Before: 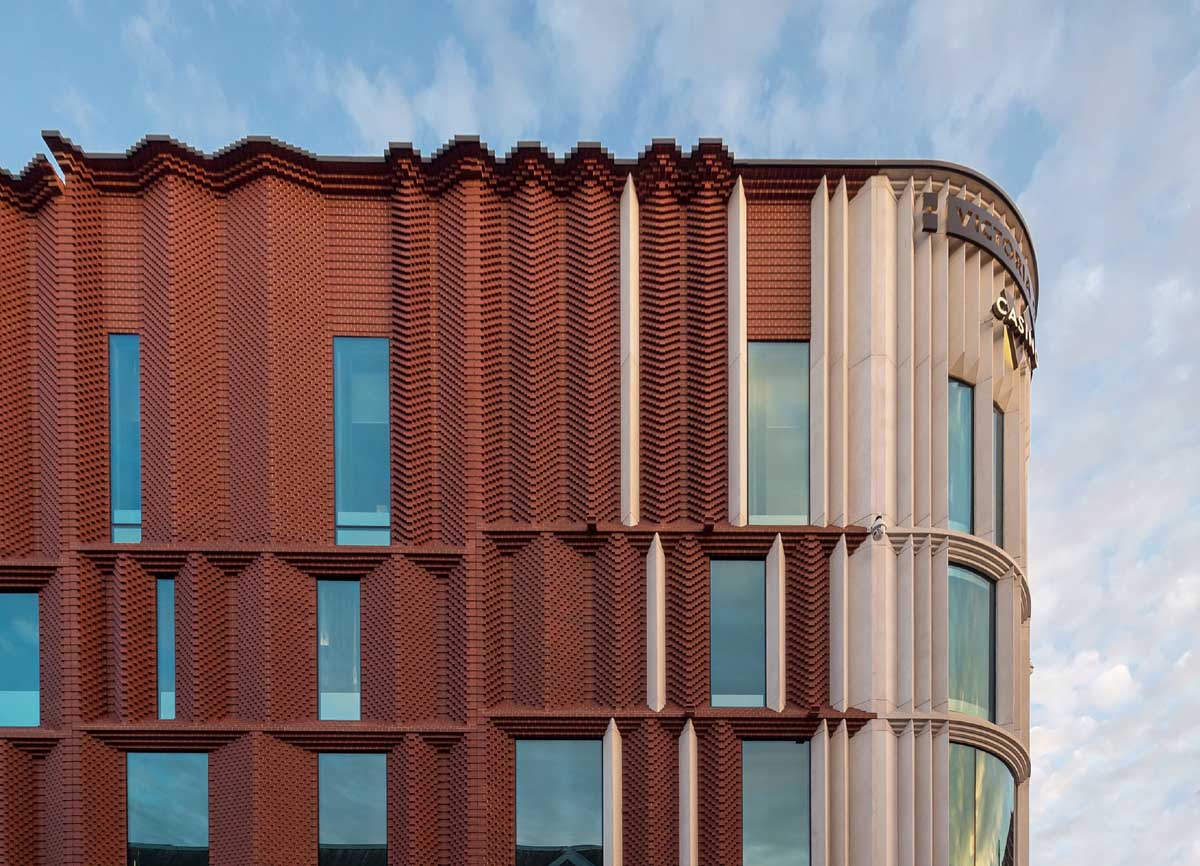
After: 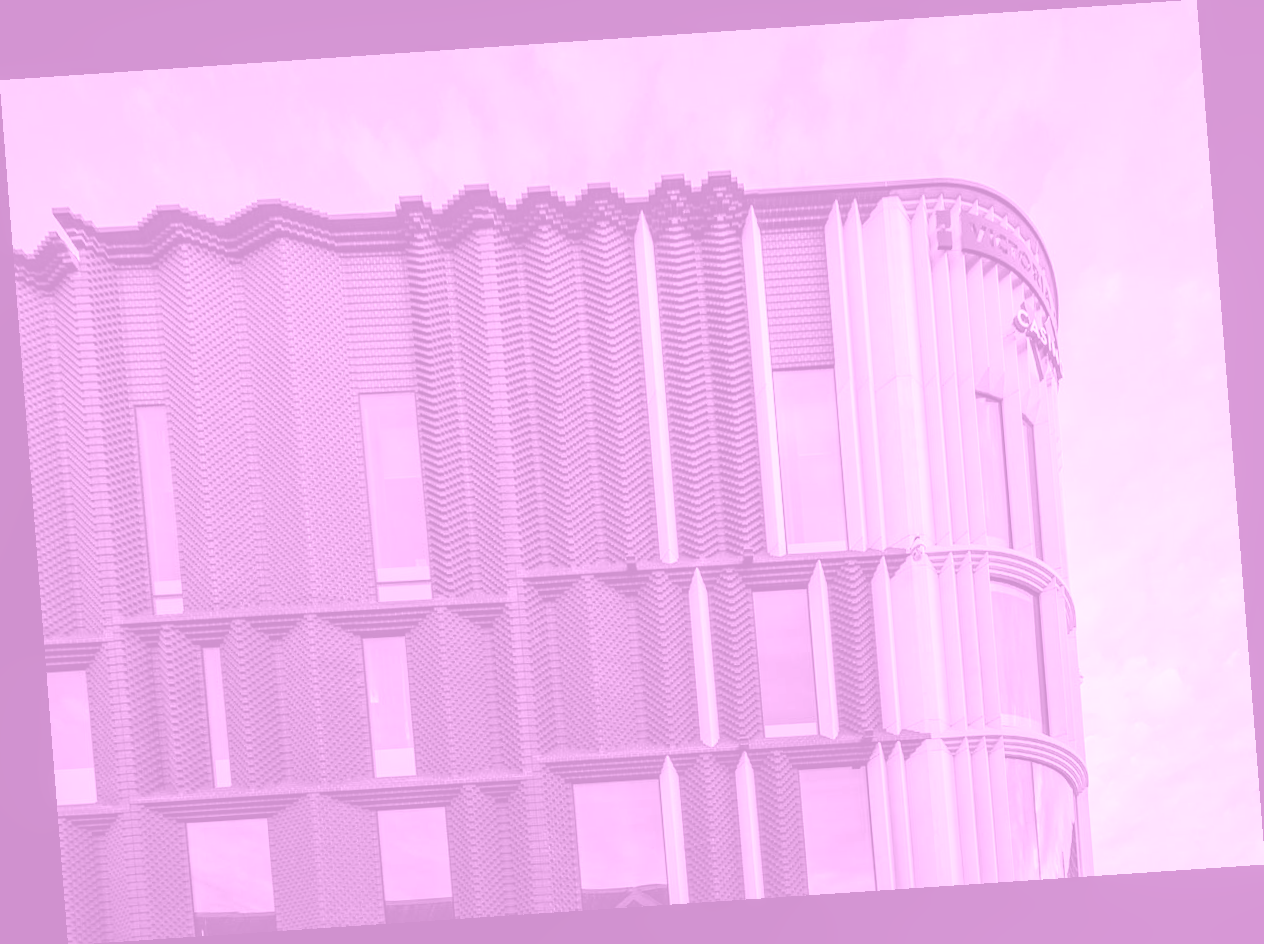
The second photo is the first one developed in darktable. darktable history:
tone equalizer: -8 EV -0.75 EV, -7 EV -0.7 EV, -6 EV -0.6 EV, -5 EV -0.4 EV, -3 EV 0.4 EV, -2 EV 0.6 EV, -1 EV 0.7 EV, +0 EV 0.75 EV, edges refinement/feathering 500, mask exposure compensation -1.57 EV, preserve details no
local contrast: detail 117%
rotate and perspective: rotation -4.2°, shear 0.006, automatic cropping off
colorize: hue 331.2°, saturation 75%, source mix 30.28%, lightness 70.52%, version 1
